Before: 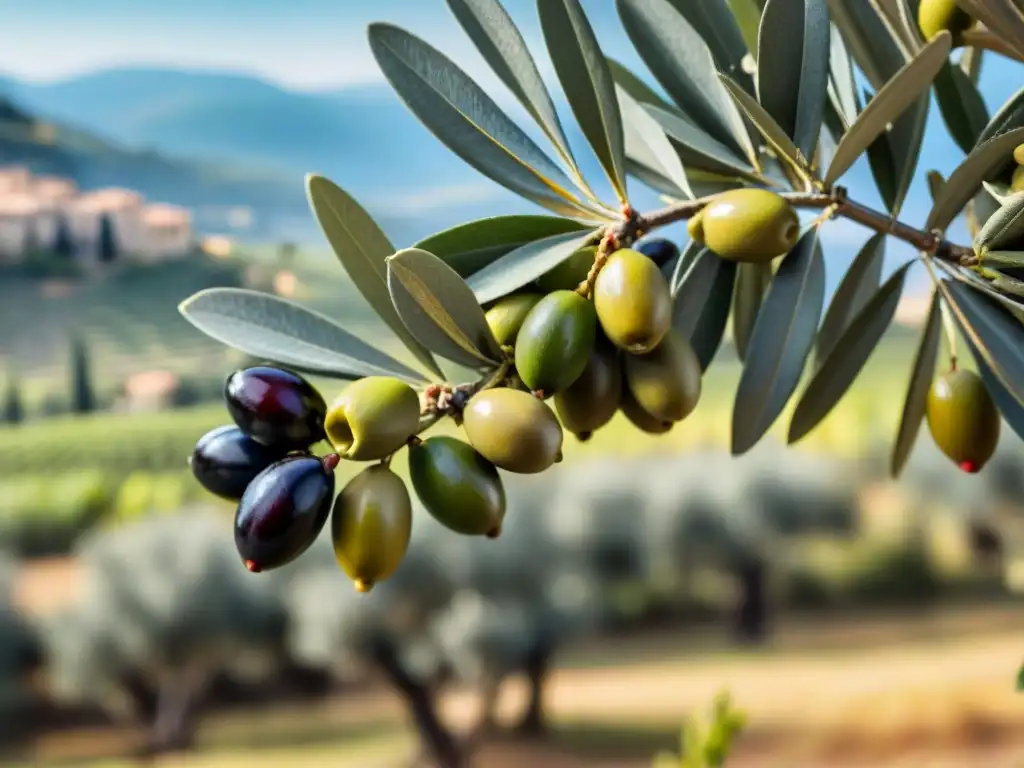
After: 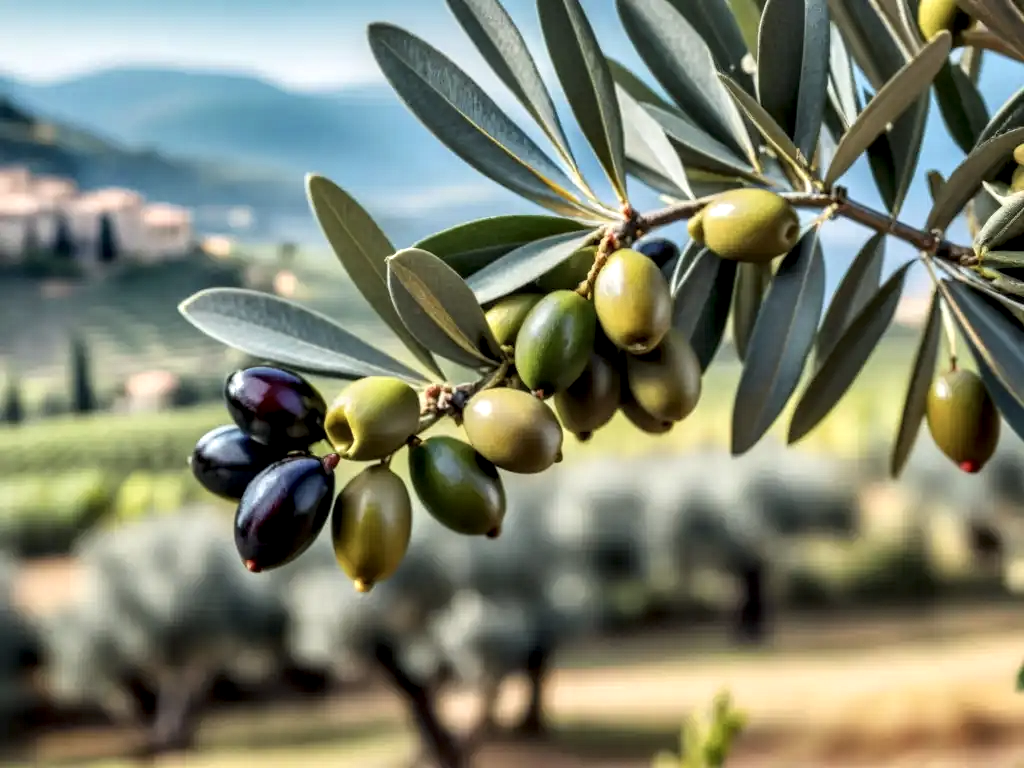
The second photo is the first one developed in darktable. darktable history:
color correction: highlights b* -0.021, saturation 0.86
local contrast: detail 150%
